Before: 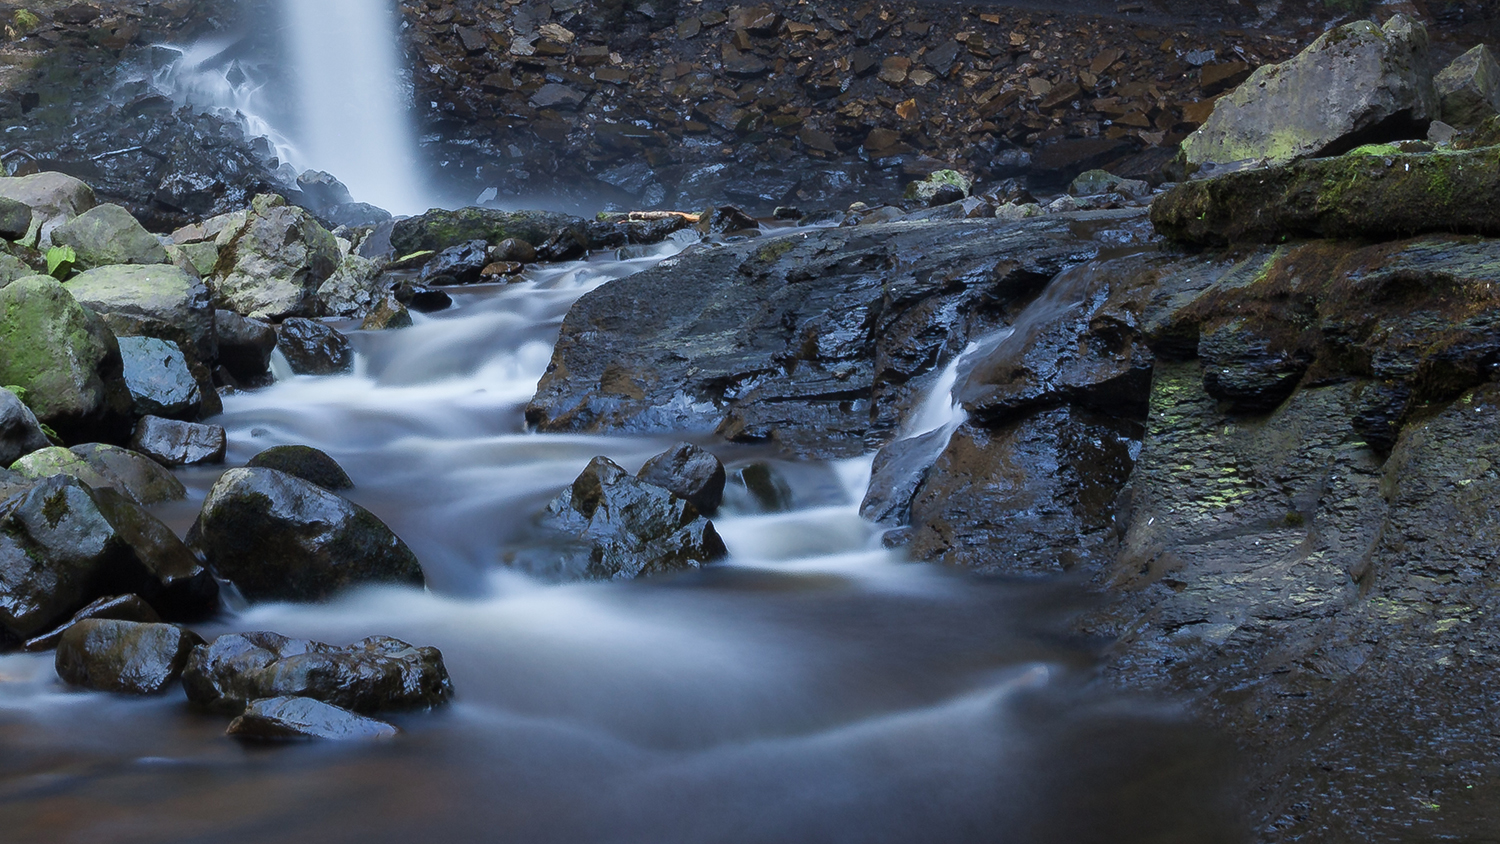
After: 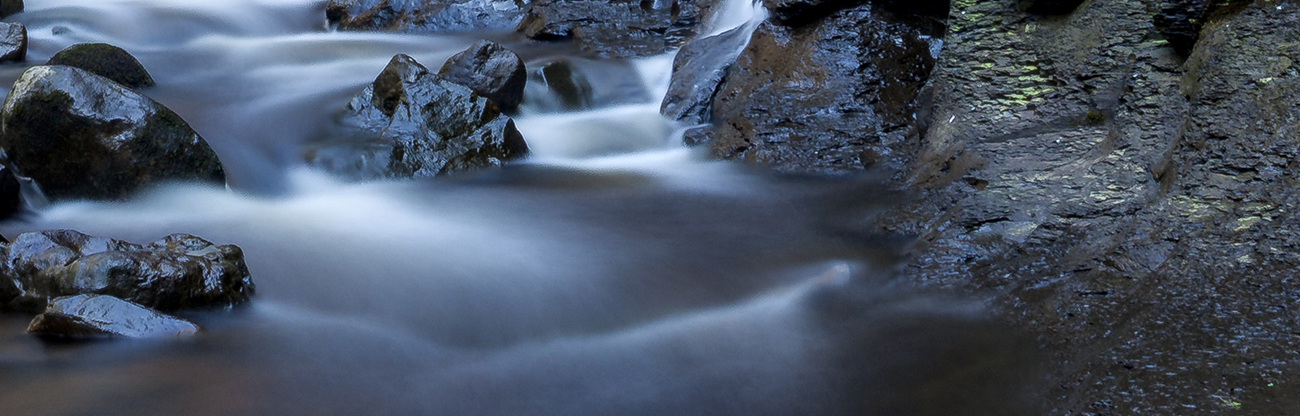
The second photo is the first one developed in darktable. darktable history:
levels: mode automatic
crop and rotate: left 13.301%, top 47.702%, bottom 2.929%
local contrast: detail 130%
tone equalizer: on, module defaults
